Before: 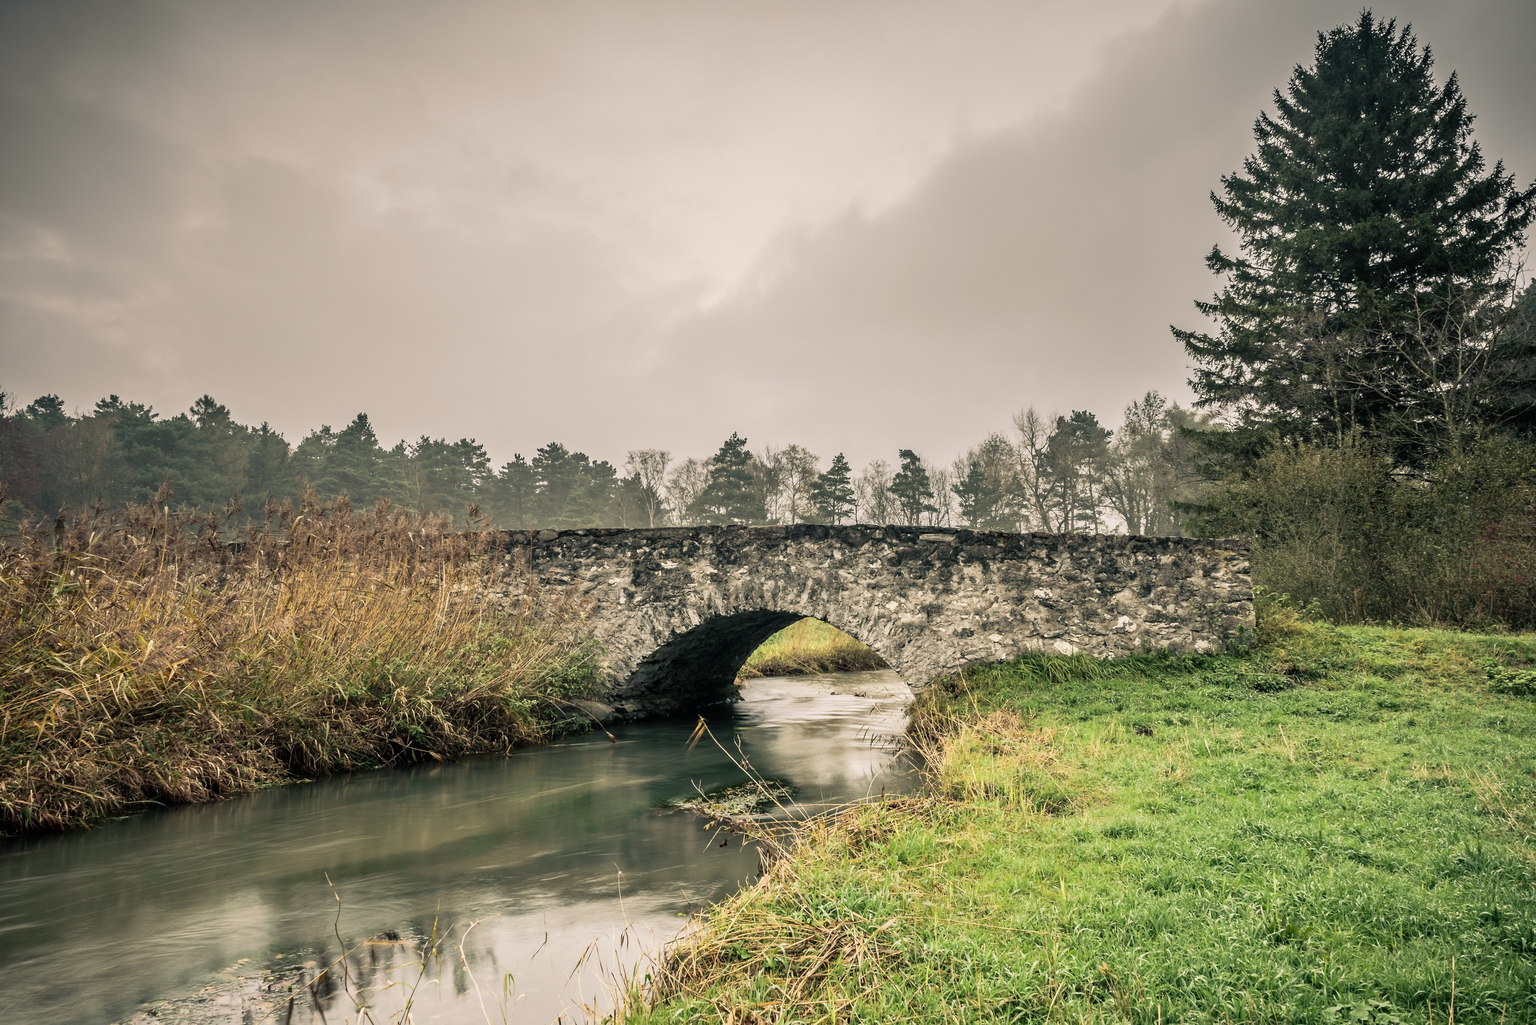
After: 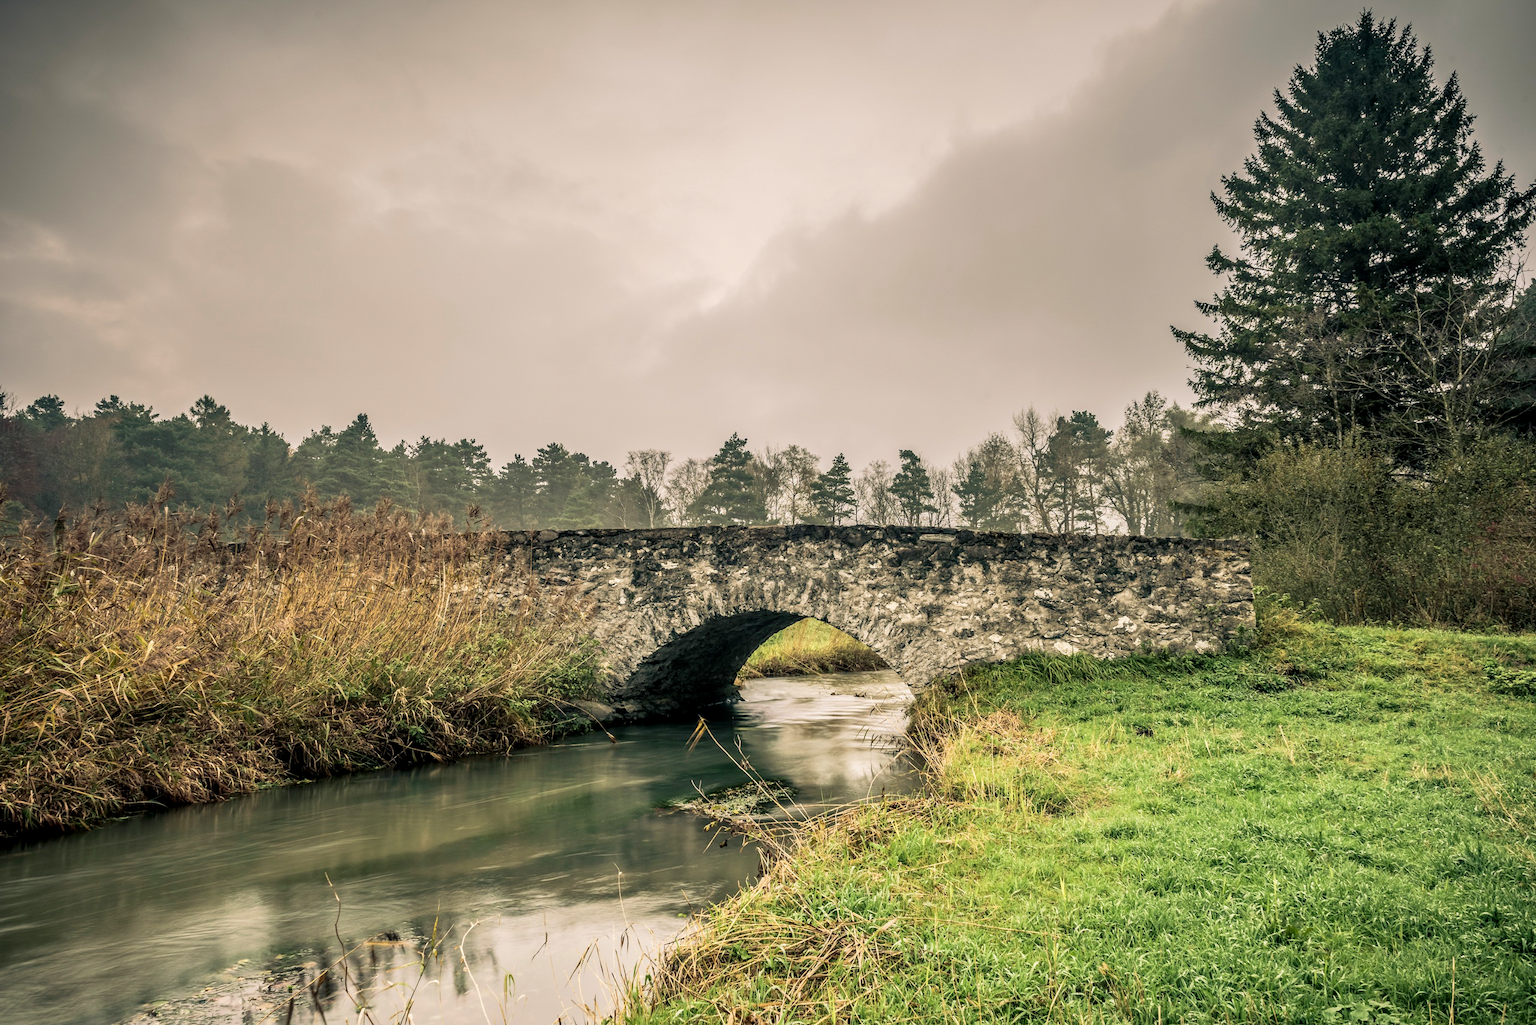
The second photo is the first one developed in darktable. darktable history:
velvia: on, module defaults
local contrast: on, module defaults
